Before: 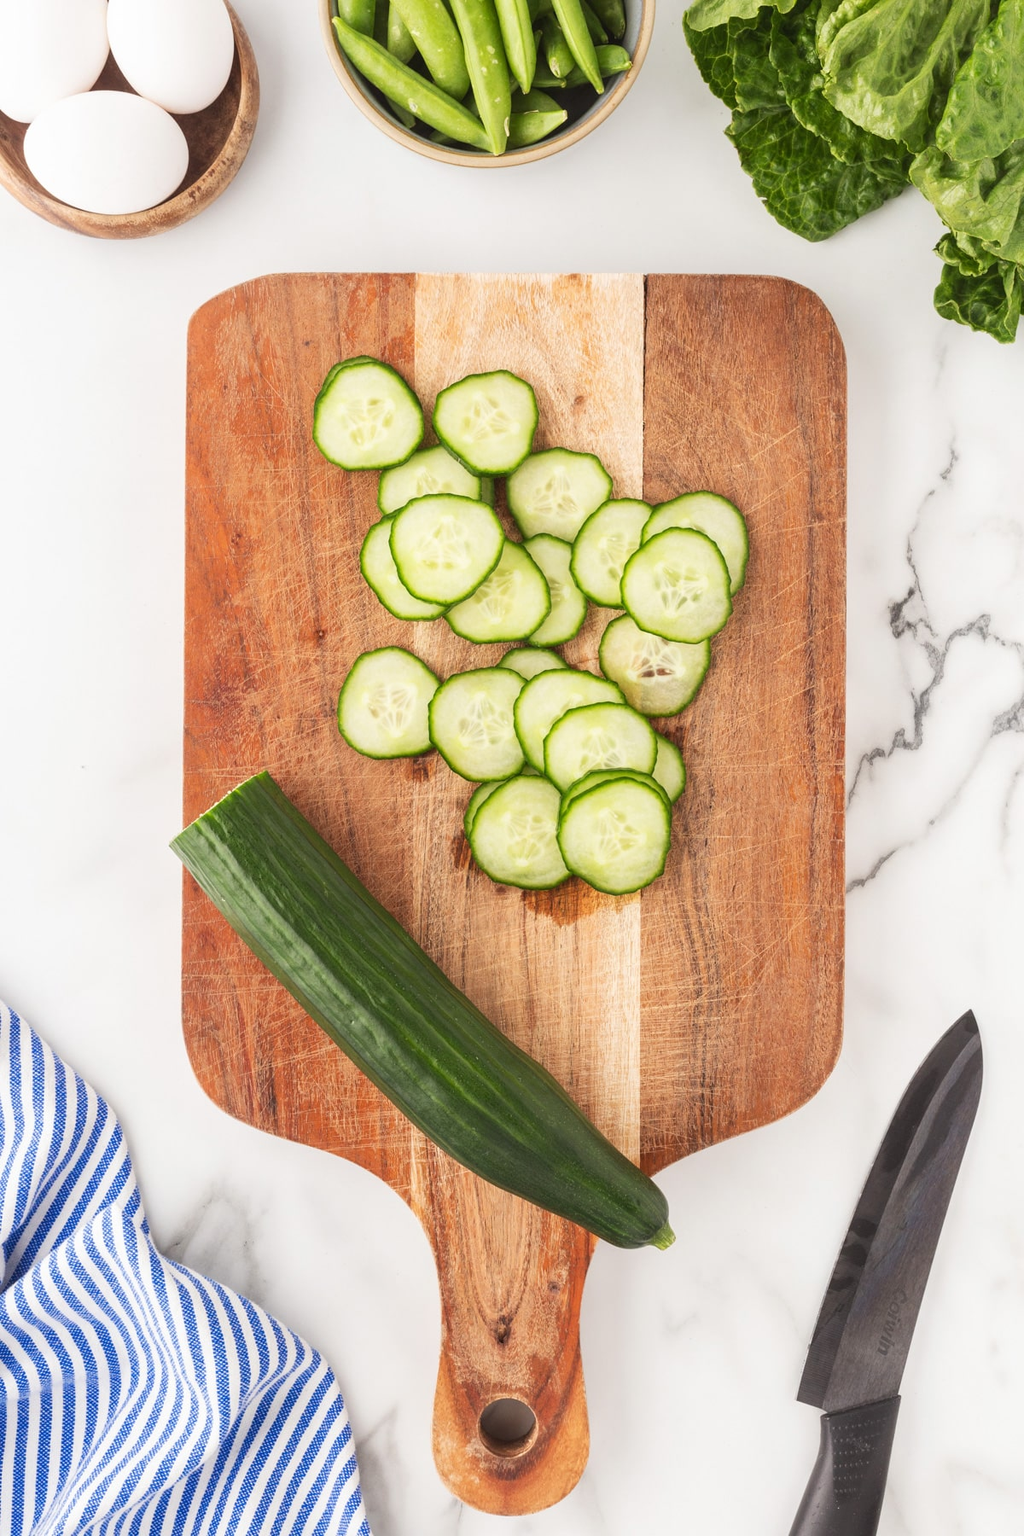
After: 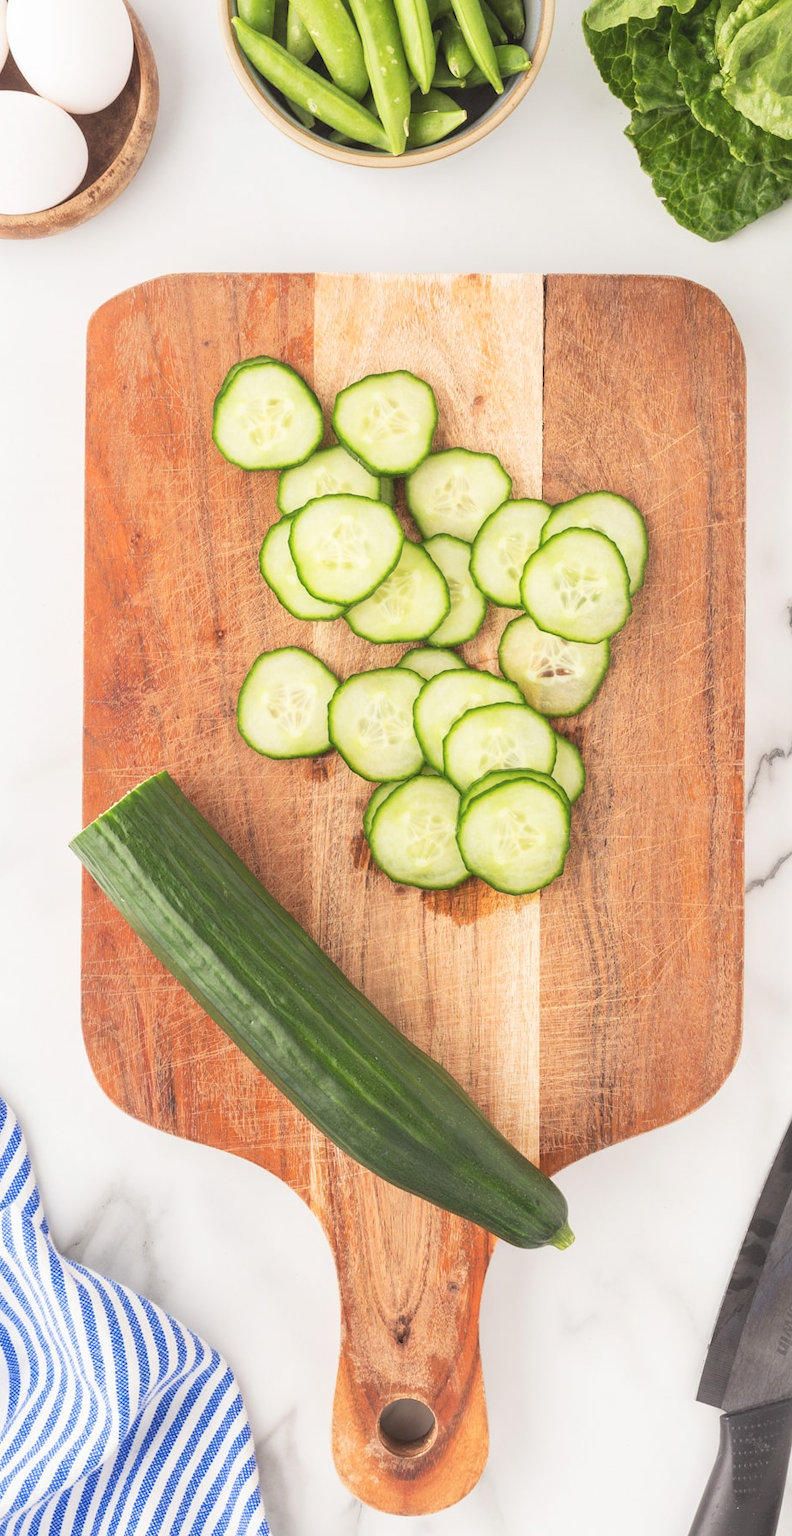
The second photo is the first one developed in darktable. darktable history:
crop: left 9.88%, right 12.664%
contrast brightness saturation: brightness 0.13
